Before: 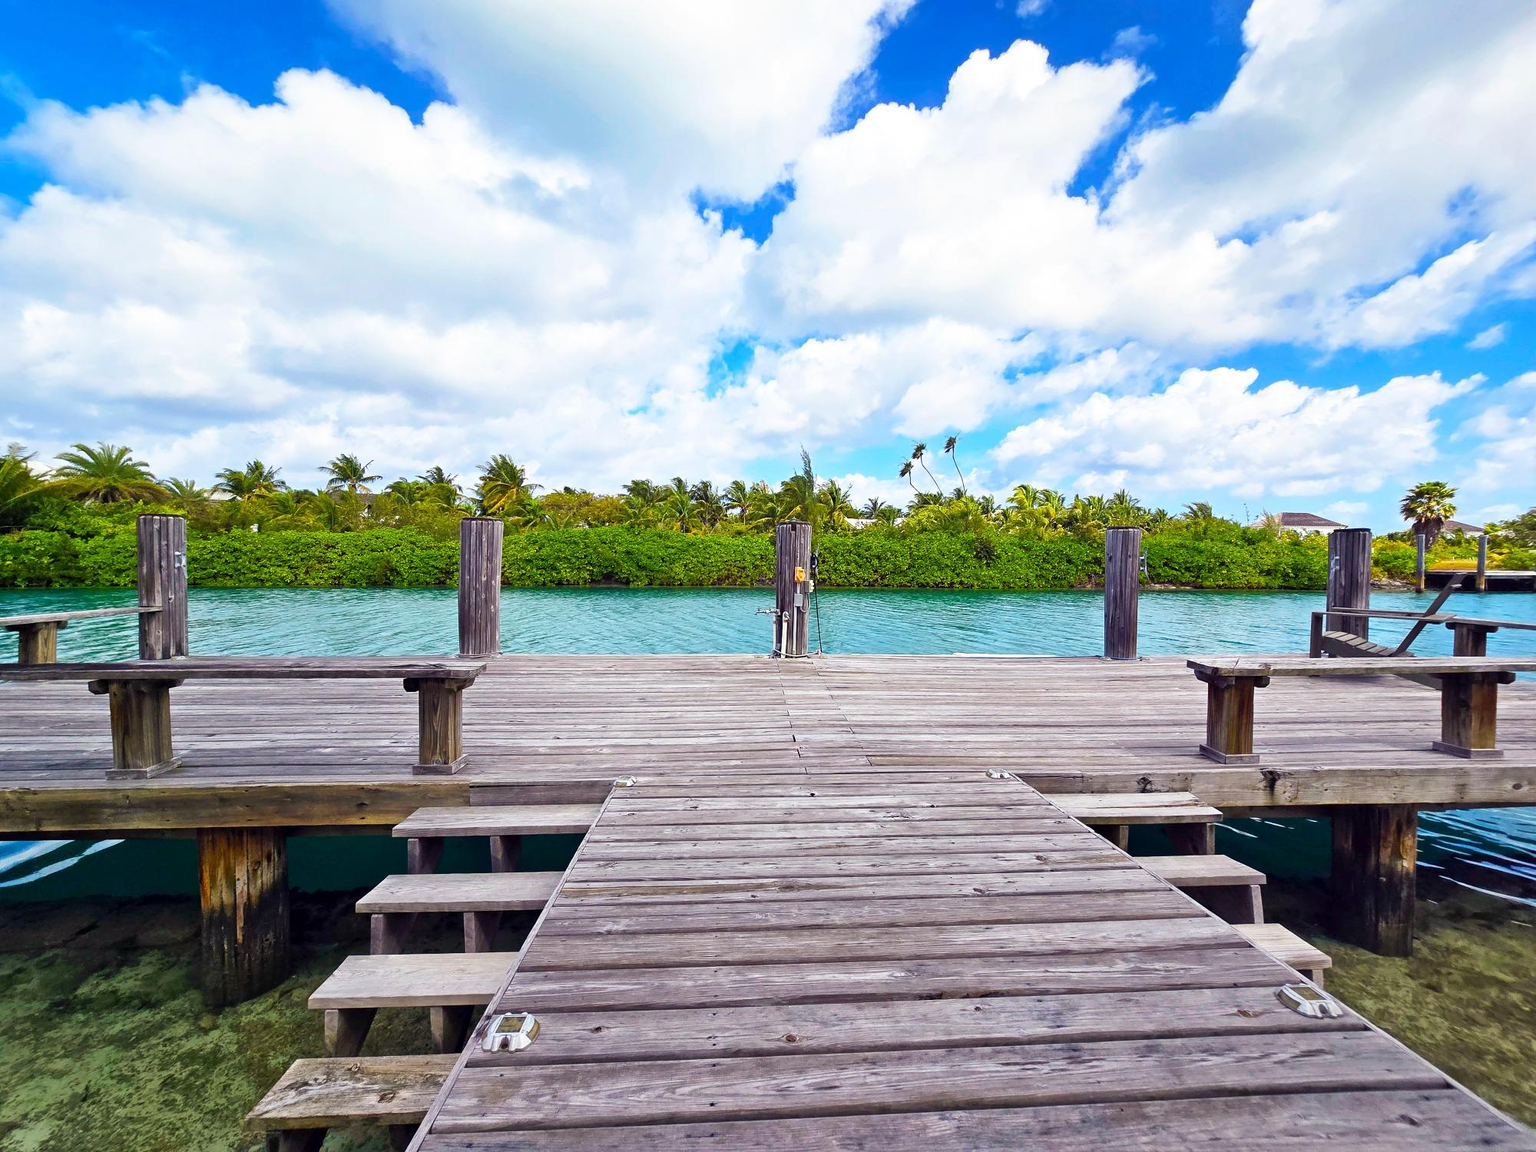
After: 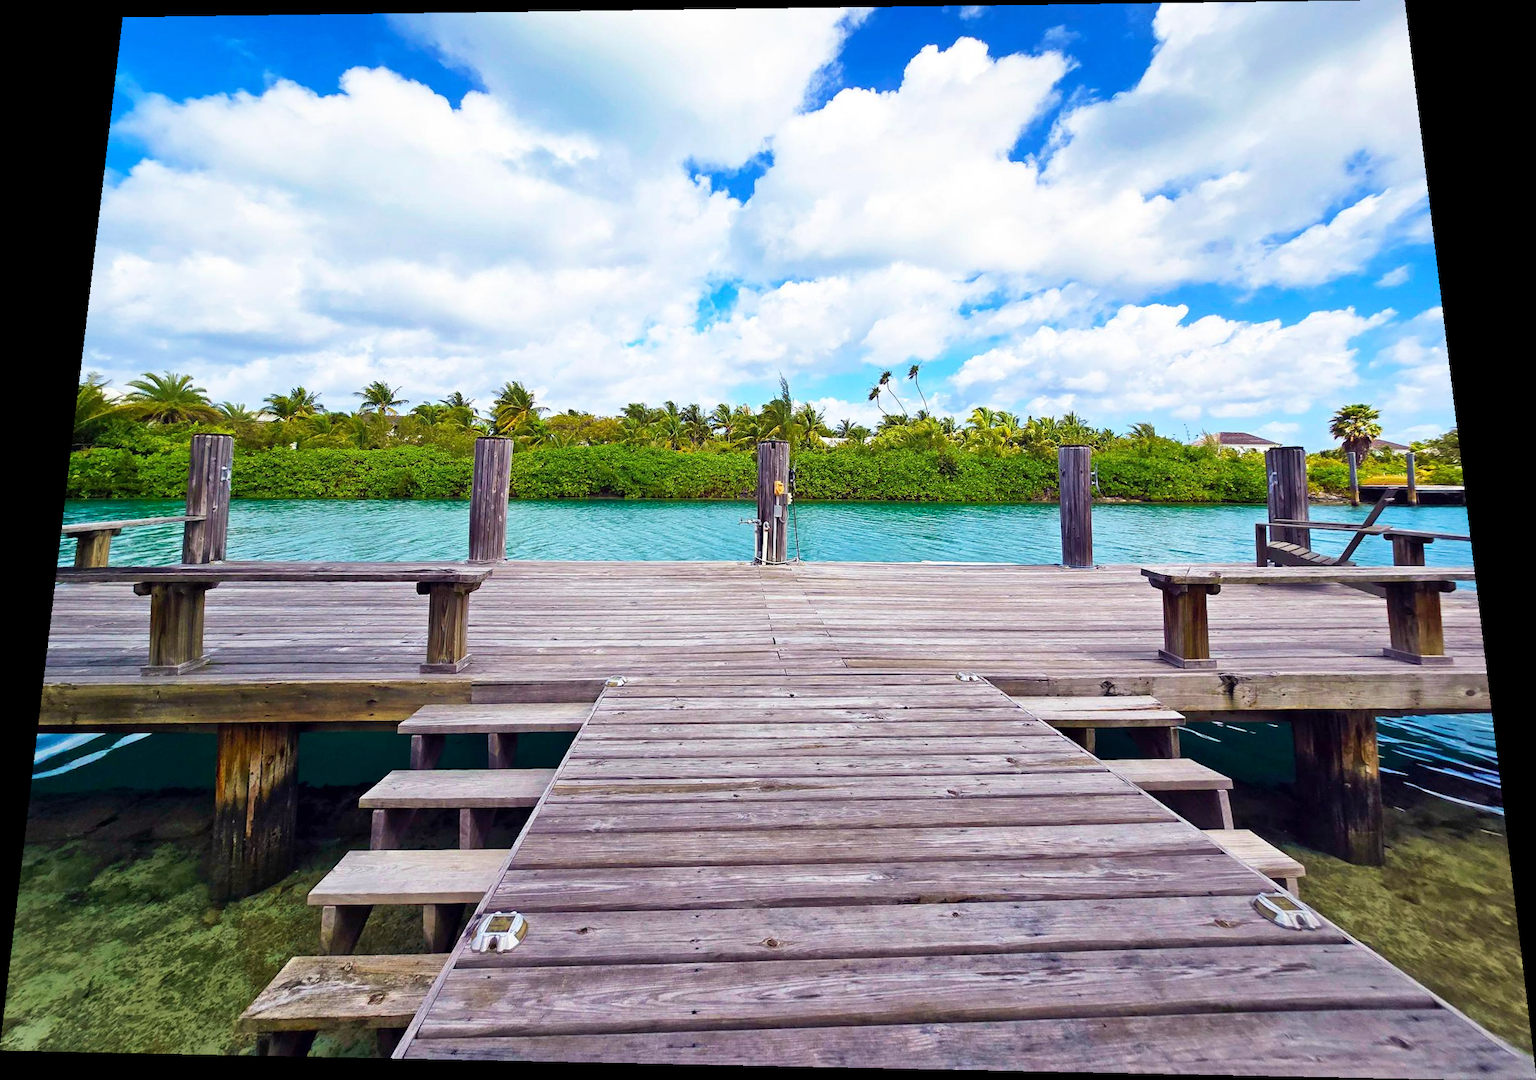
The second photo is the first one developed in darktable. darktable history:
rotate and perspective: rotation 0.128°, lens shift (vertical) -0.181, lens shift (horizontal) -0.044, shear 0.001, automatic cropping off
velvia: on, module defaults
